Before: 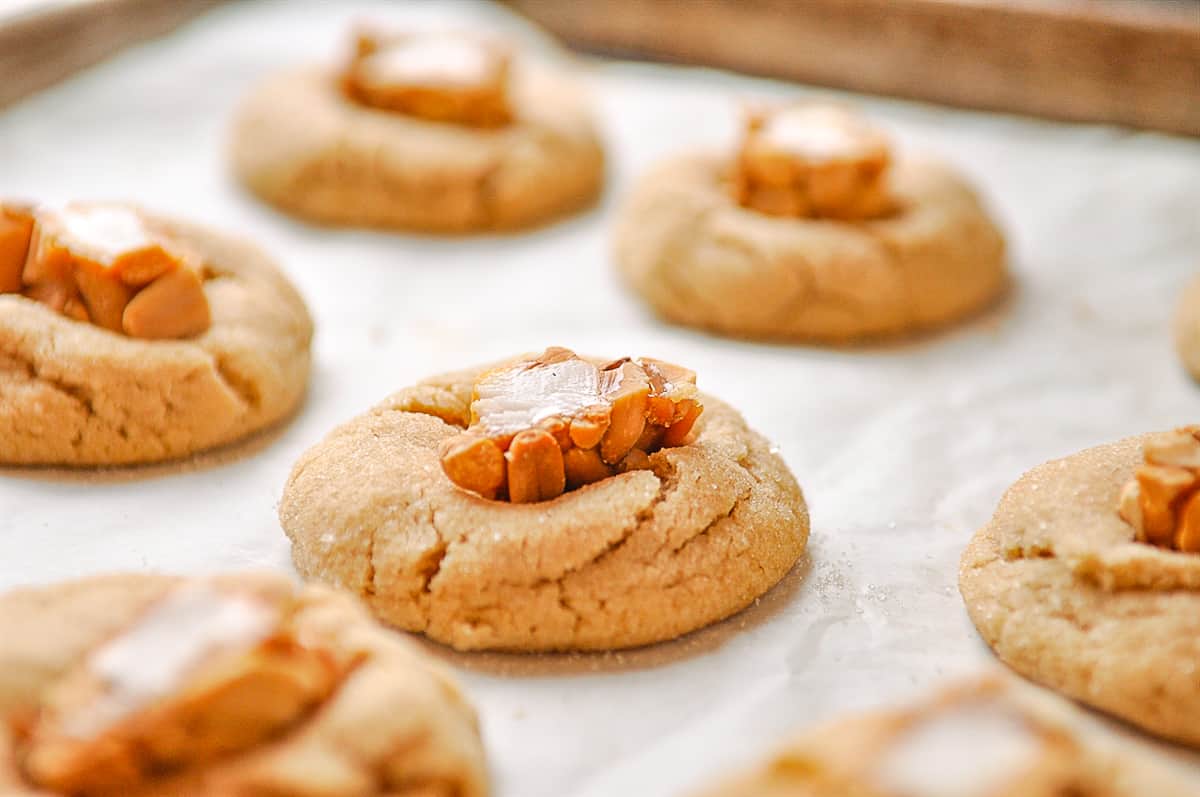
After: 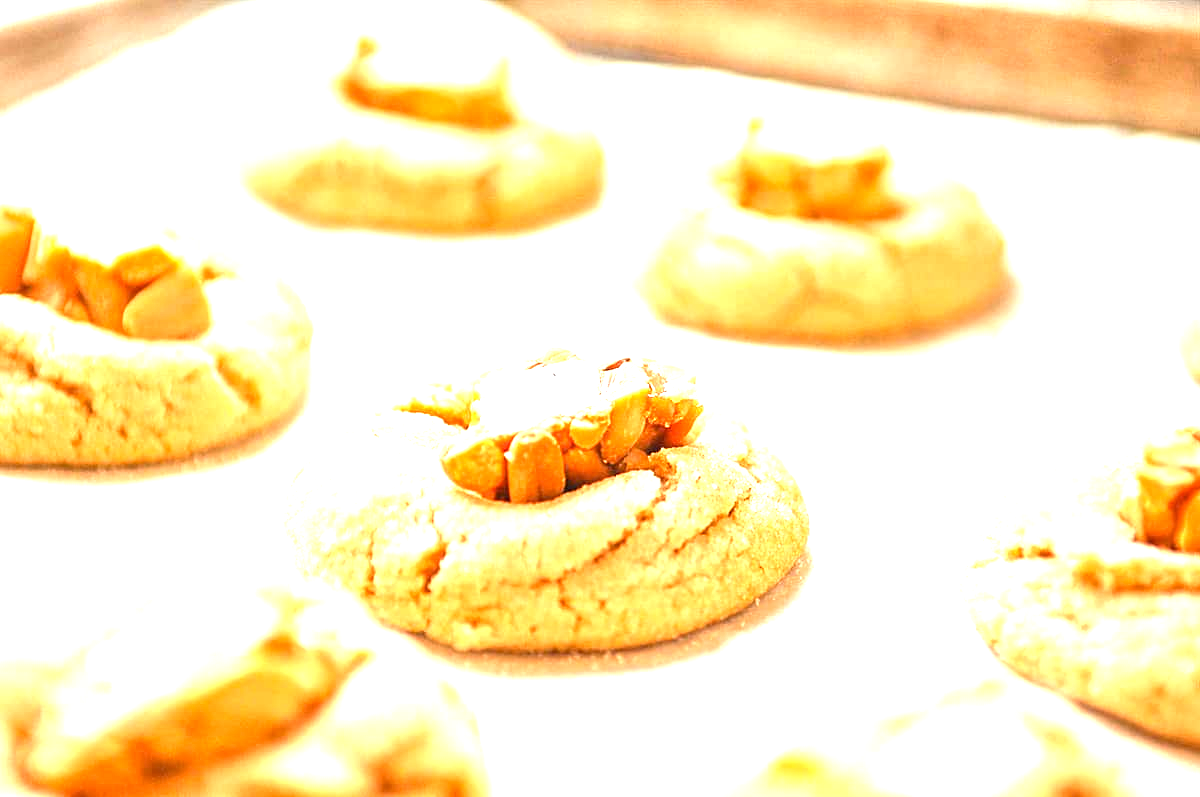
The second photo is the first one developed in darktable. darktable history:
levels: mode automatic, white 99.97%, levels [0, 0.499, 1]
exposure: black level correction 0.001, exposure 1.721 EV, compensate exposure bias true, compensate highlight preservation false
